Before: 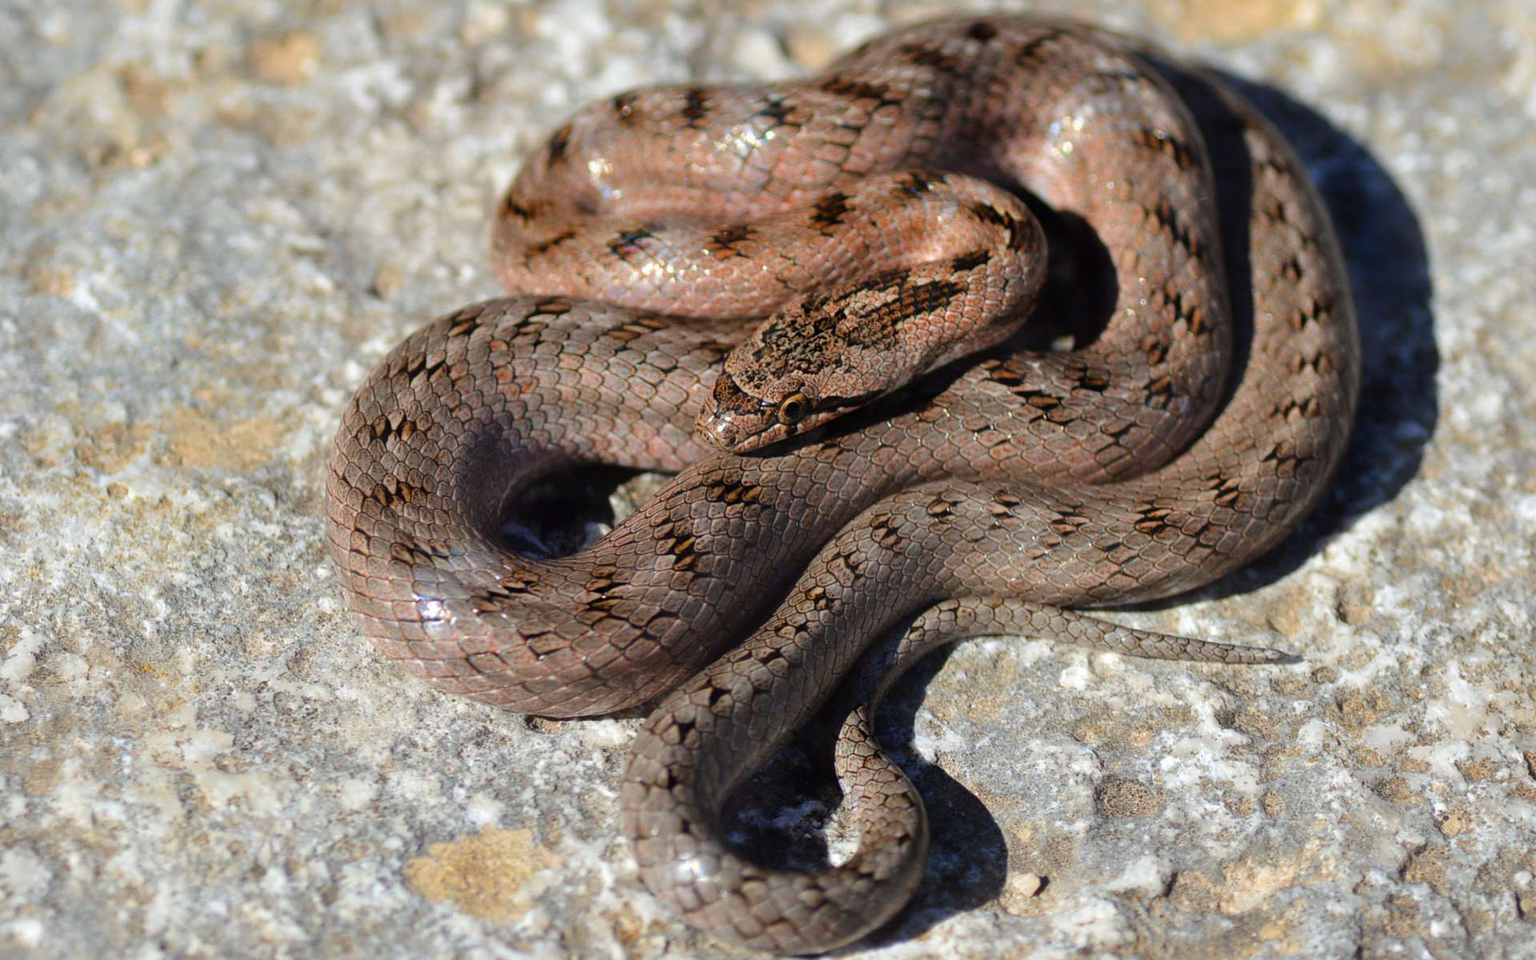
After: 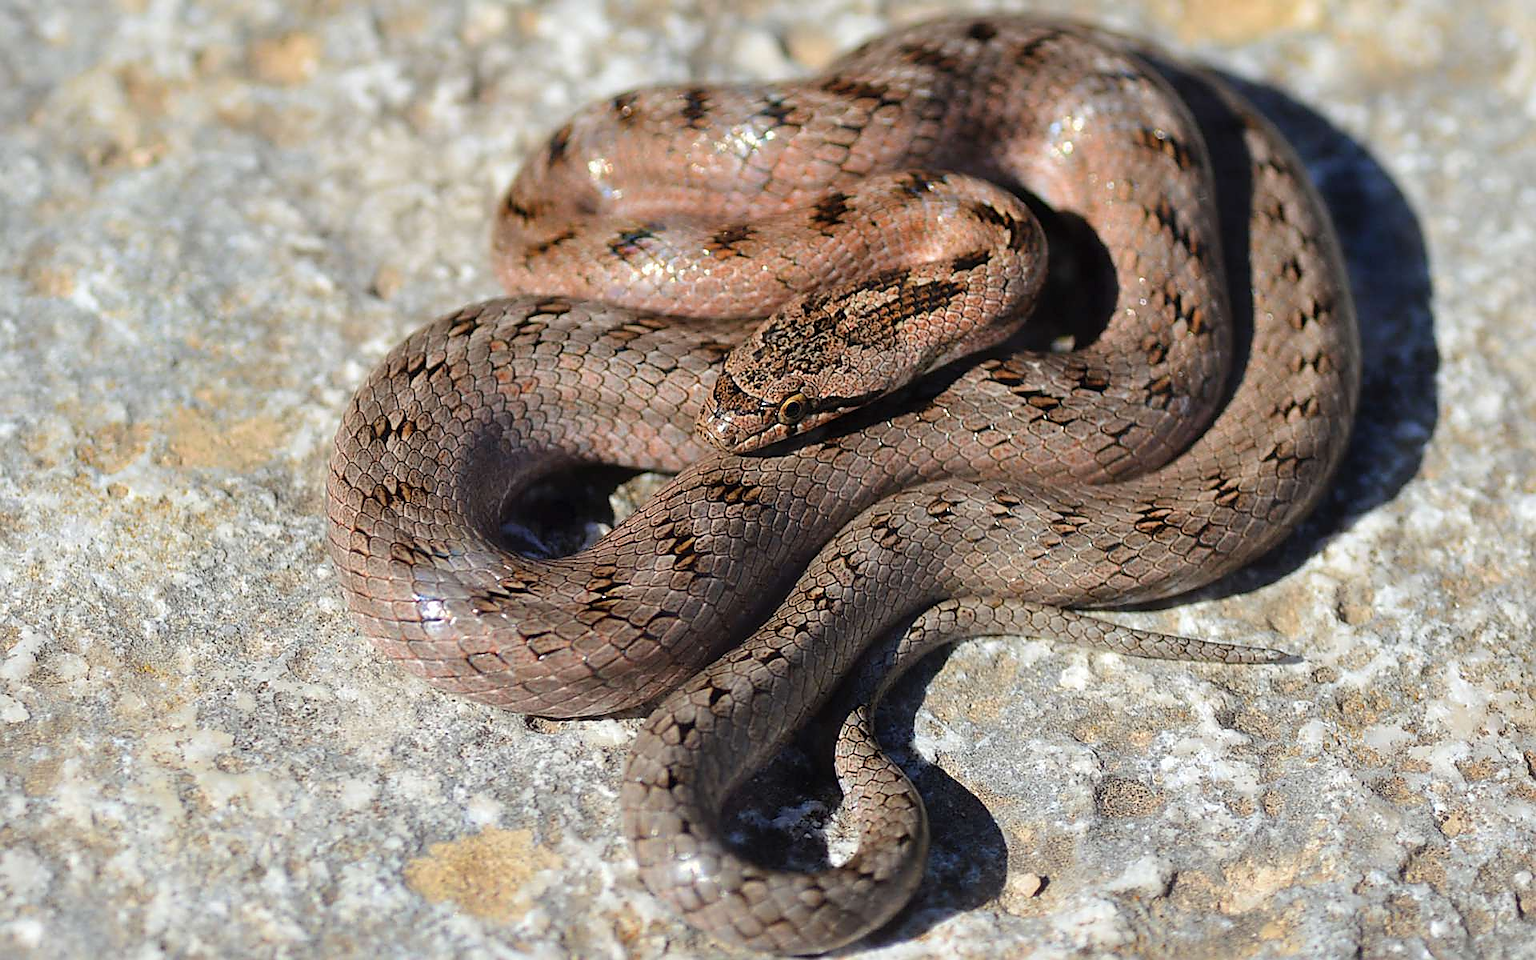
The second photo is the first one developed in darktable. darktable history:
contrast brightness saturation: contrast 0.05, brightness 0.06, saturation 0.01
sharpen: radius 1.4, amount 1.25, threshold 0.7
